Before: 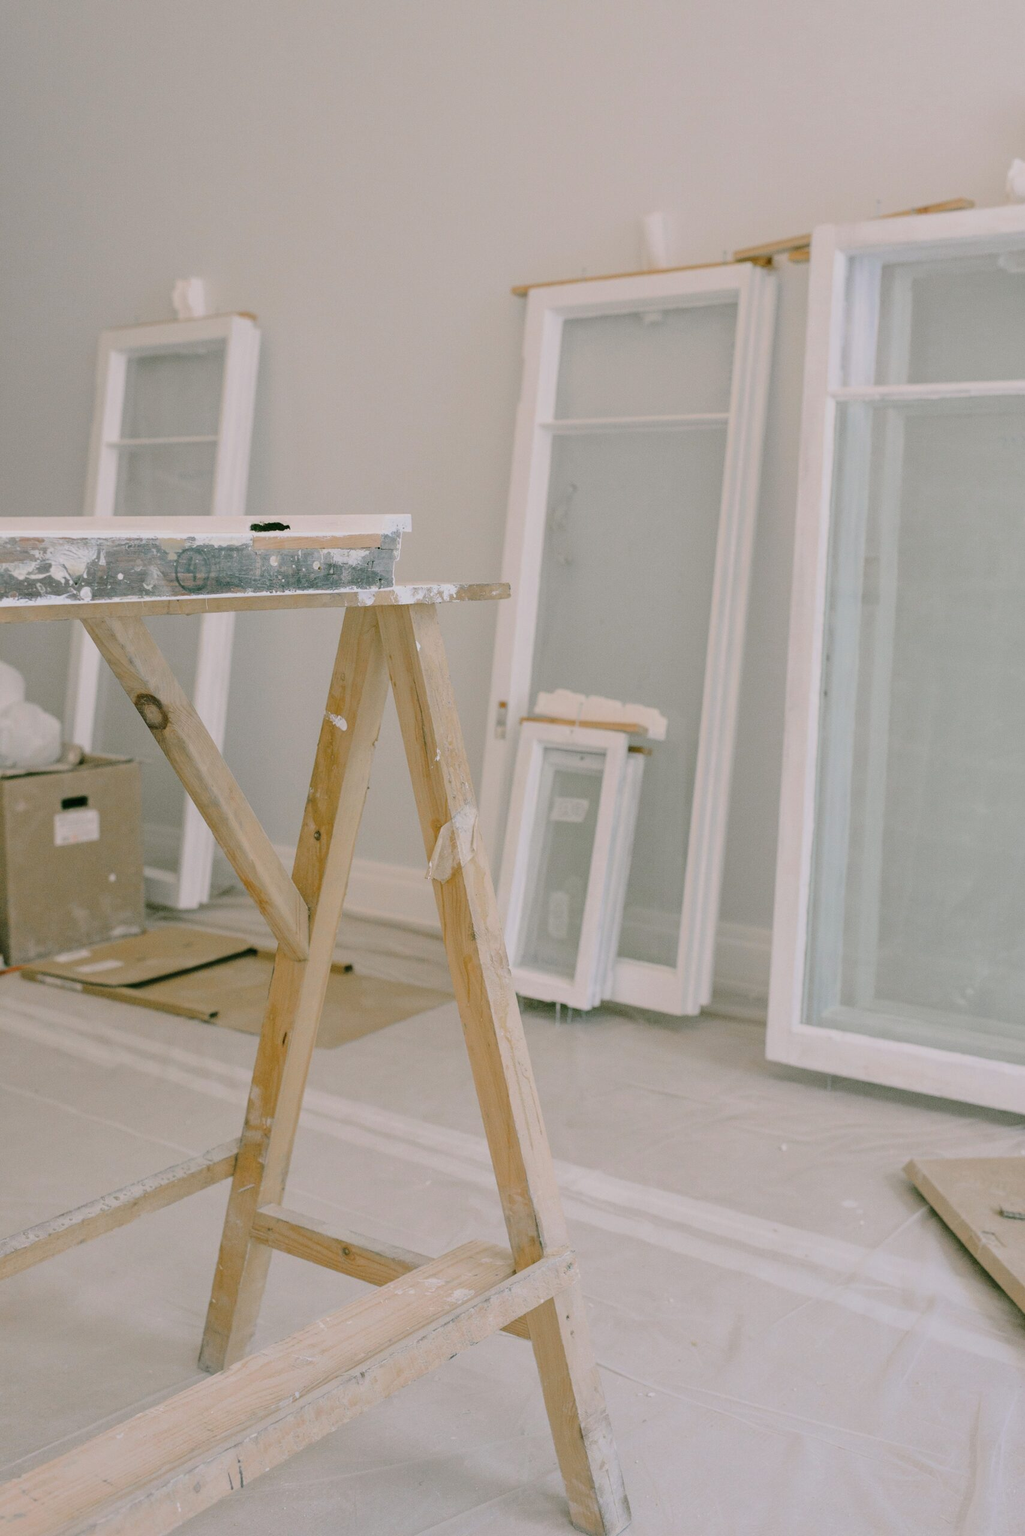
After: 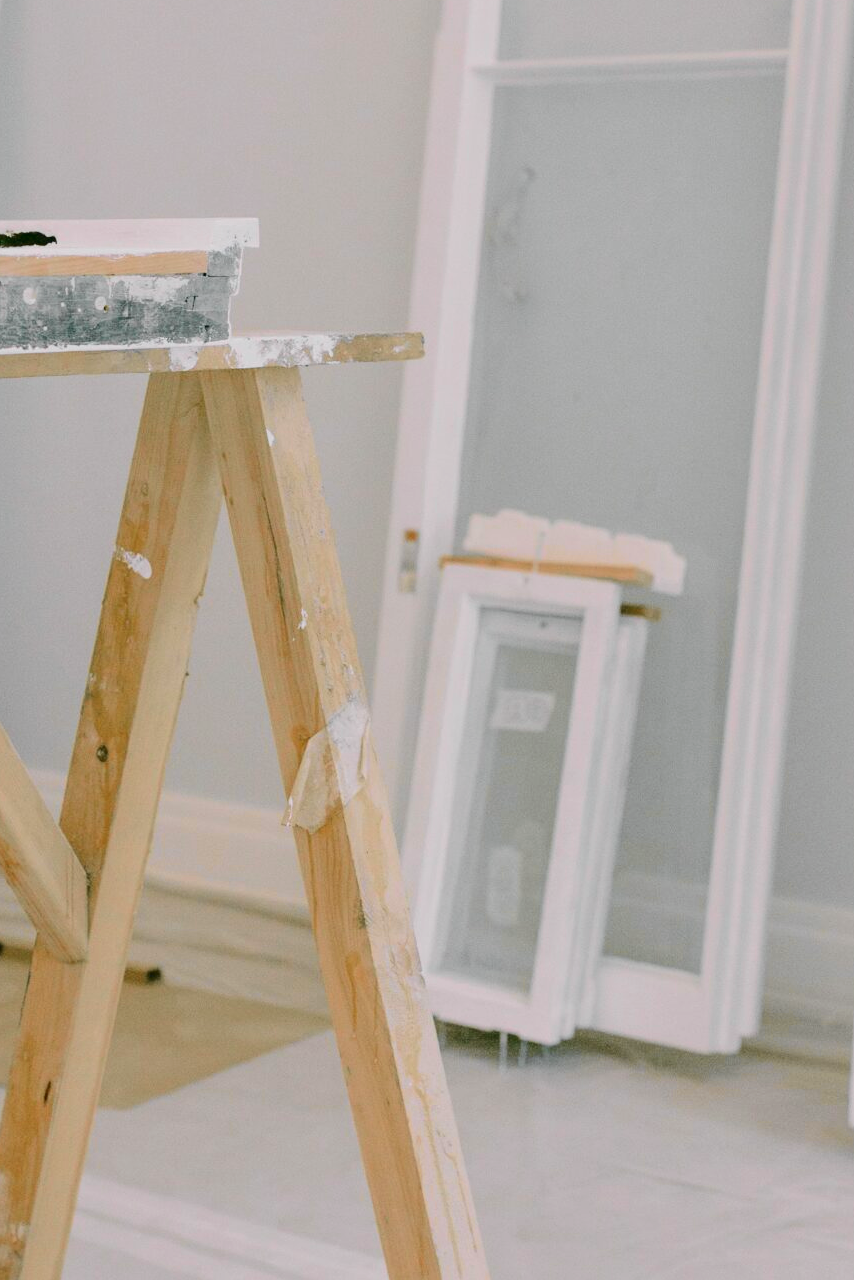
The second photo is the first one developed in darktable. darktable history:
tone curve: curves: ch0 [(0, 0.015) (0.037, 0.032) (0.131, 0.113) (0.275, 0.26) (0.497, 0.531) (0.617, 0.663) (0.704, 0.748) (0.813, 0.842) (0.911, 0.931) (0.997, 1)]; ch1 [(0, 0) (0.301, 0.3) (0.444, 0.438) (0.493, 0.494) (0.501, 0.499) (0.534, 0.543) (0.582, 0.605) (0.658, 0.687) (0.746, 0.79) (1, 1)]; ch2 [(0, 0) (0.246, 0.234) (0.36, 0.356) (0.415, 0.426) (0.476, 0.492) (0.502, 0.499) (0.525, 0.513) (0.533, 0.534) (0.586, 0.598) (0.634, 0.643) (0.706, 0.717) (0.853, 0.83) (1, 0.951)], color space Lab, independent channels, preserve colors none
crop: left 25%, top 25%, right 25%, bottom 25%
